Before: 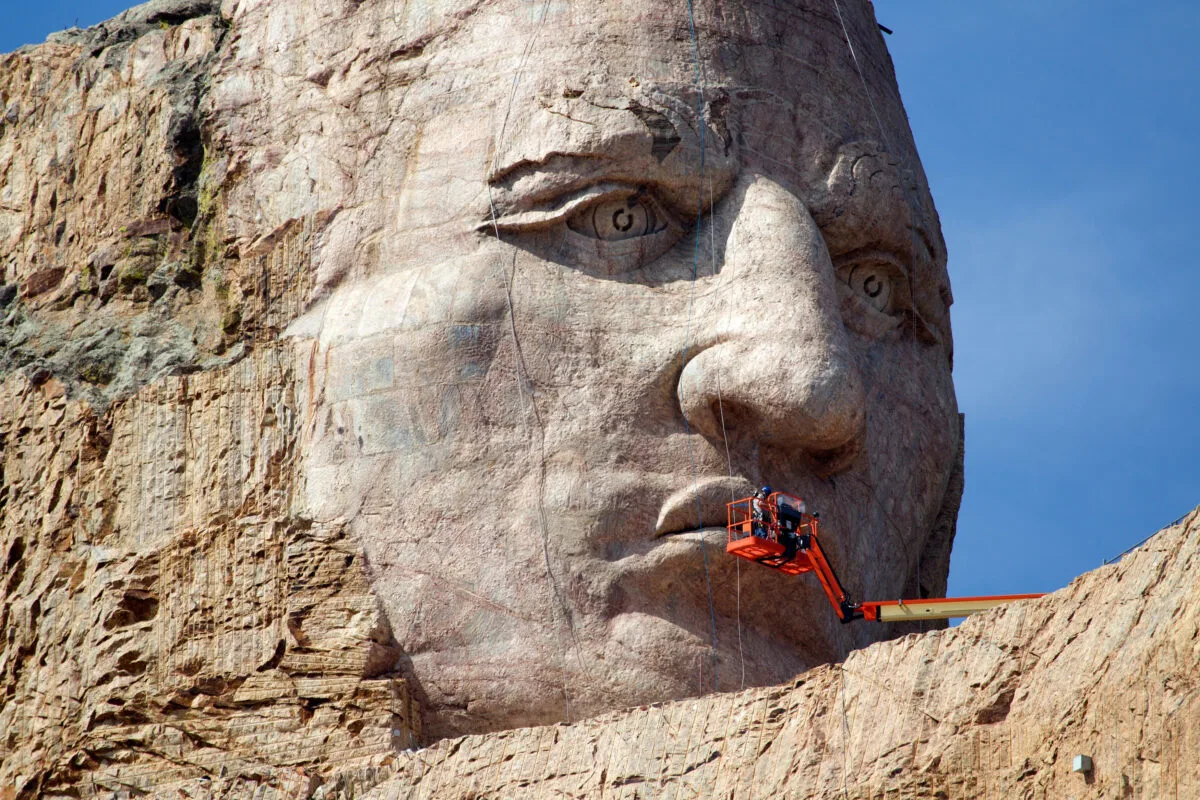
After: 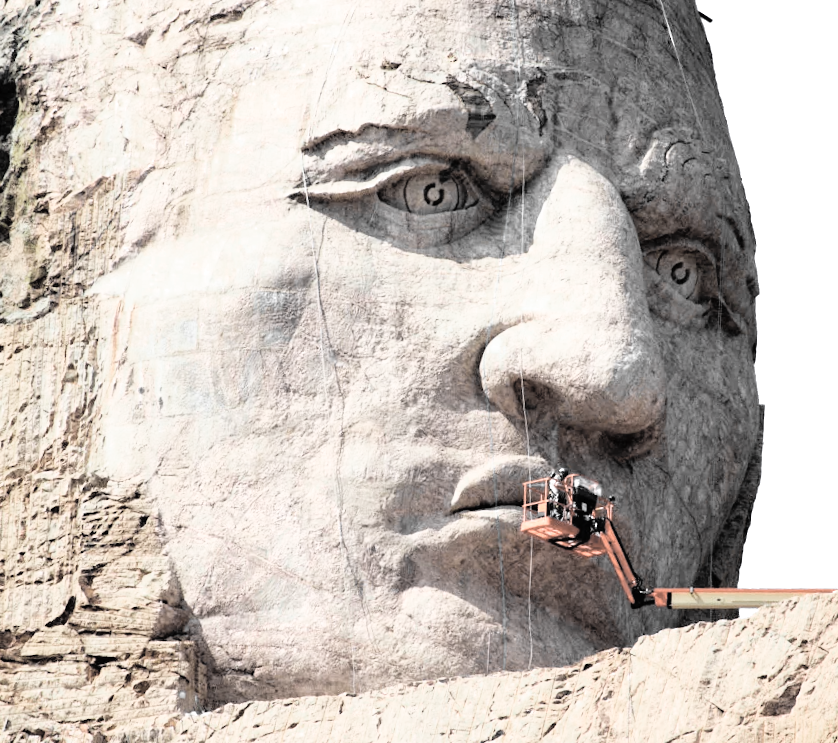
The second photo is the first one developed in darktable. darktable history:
base curve: curves: ch0 [(0, 0) (0.007, 0.004) (0.027, 0.03) (0.046, 0.07) (0.207, 0.54) (0.442, 0.872) (0.673, 0.972) (1, 1)]
color correction: highlights a* -0.267, highlights b* -0.077
tone curve: curves: ch0 [(0, 0) (0.004, 0.008) (0.077, 0.156) (0.169, 0.29) (0.774, 0.774) (1, 1)], color space Lab, independent channels, preserve colors none
color zones: curves: ch0 [(0, 0.613) (0.01, 0.613) (0.245, 0.448) (0.498, 0.529) (0.642, 0.665) (0.879, 0.777) (0.99, 0.613)]; ch1 [(0, 0.035) (0.121, 0.189) (0.259, 0.197) (0.415, 0.061) (0.589, 0.022) (0.732, 0.022) (0.857, 0.026) (0.991, 0.053)]
crop and rotate: angle -2.89°, left 14.074%, top 0.035%, right 10.894%, bottom 0.054%
